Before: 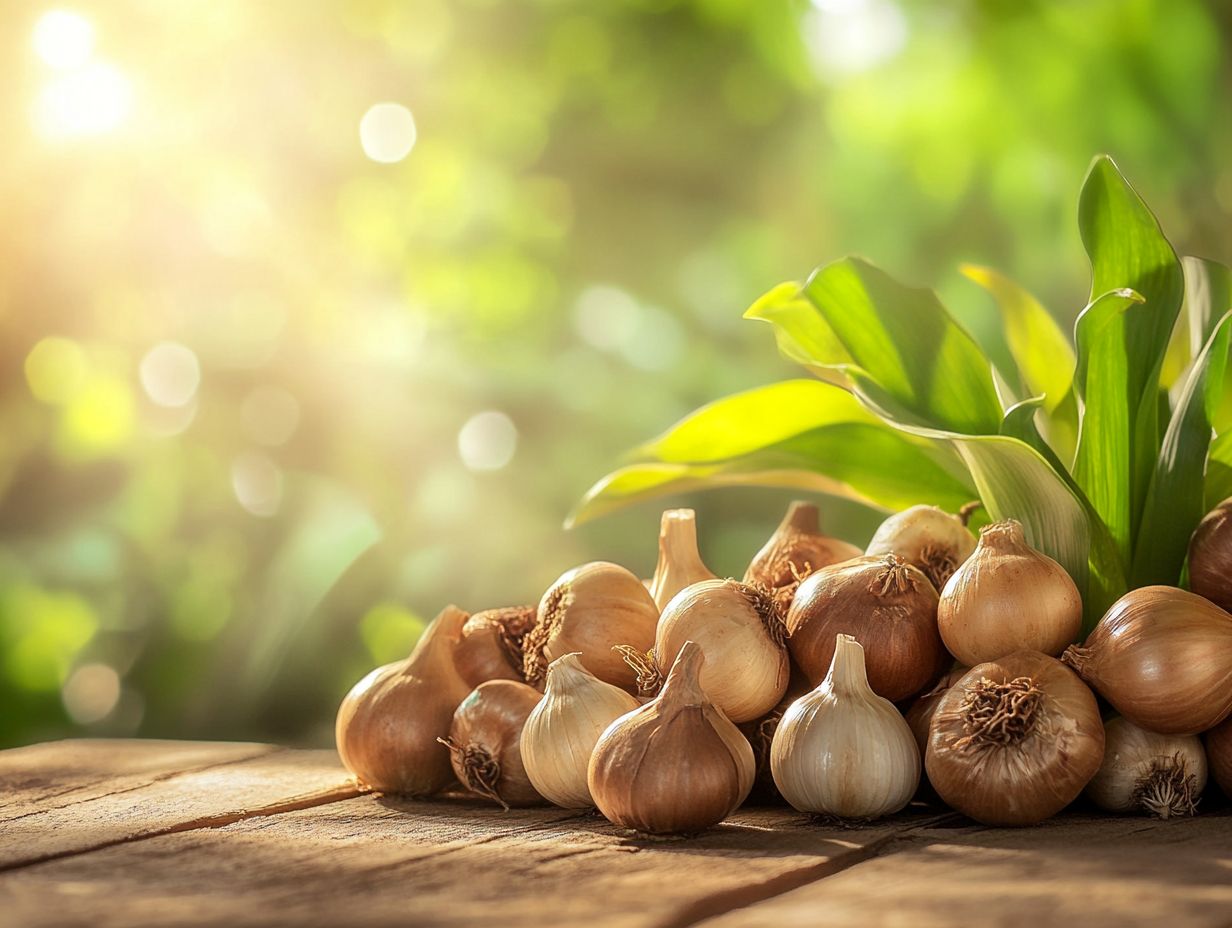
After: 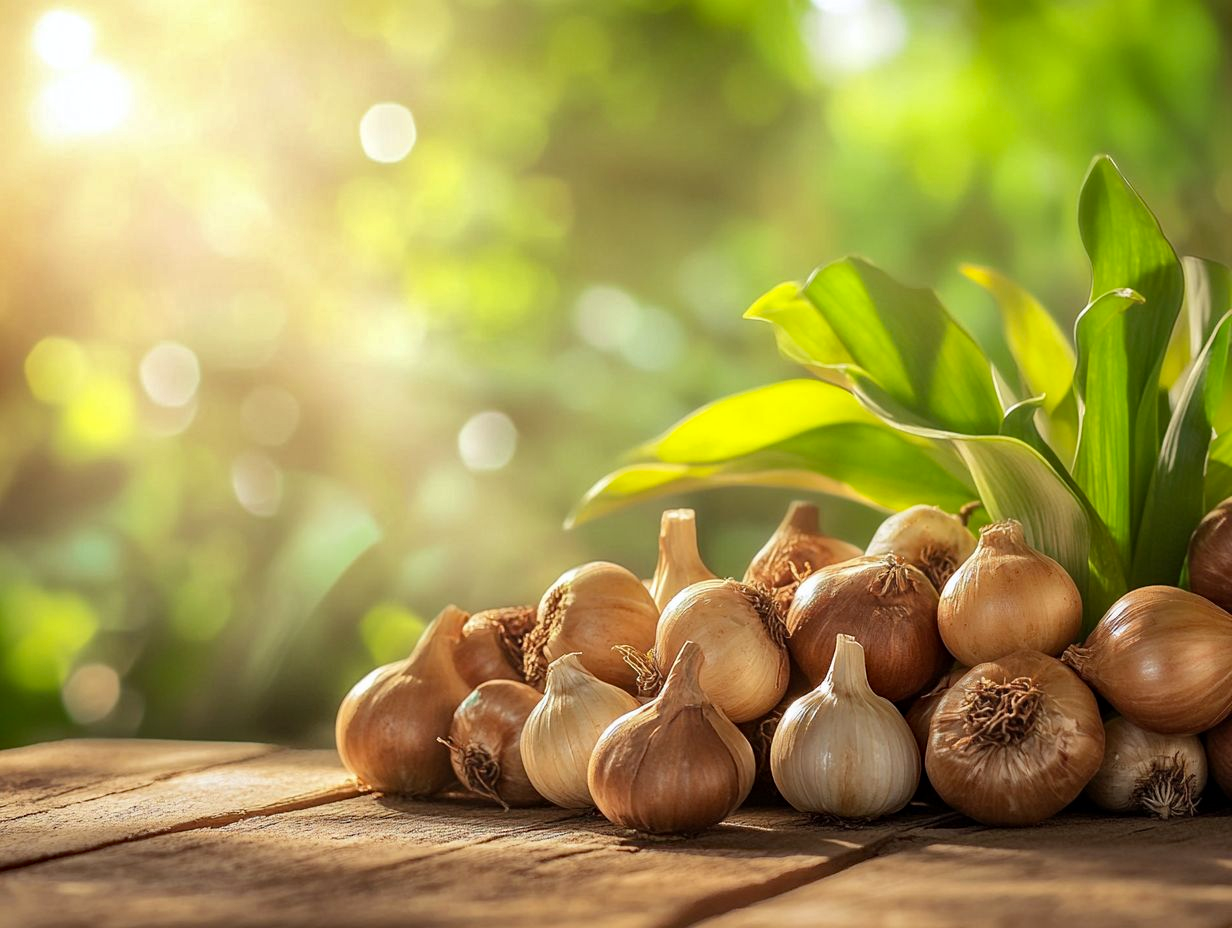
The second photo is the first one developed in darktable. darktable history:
exposure: exposure -0.013 EV, compensate highlight preservation false
haze removal: compatibility mode true, adaptive false
shadows and highlights: shadows 31.76, highlights -31.69, soften with gaussian
